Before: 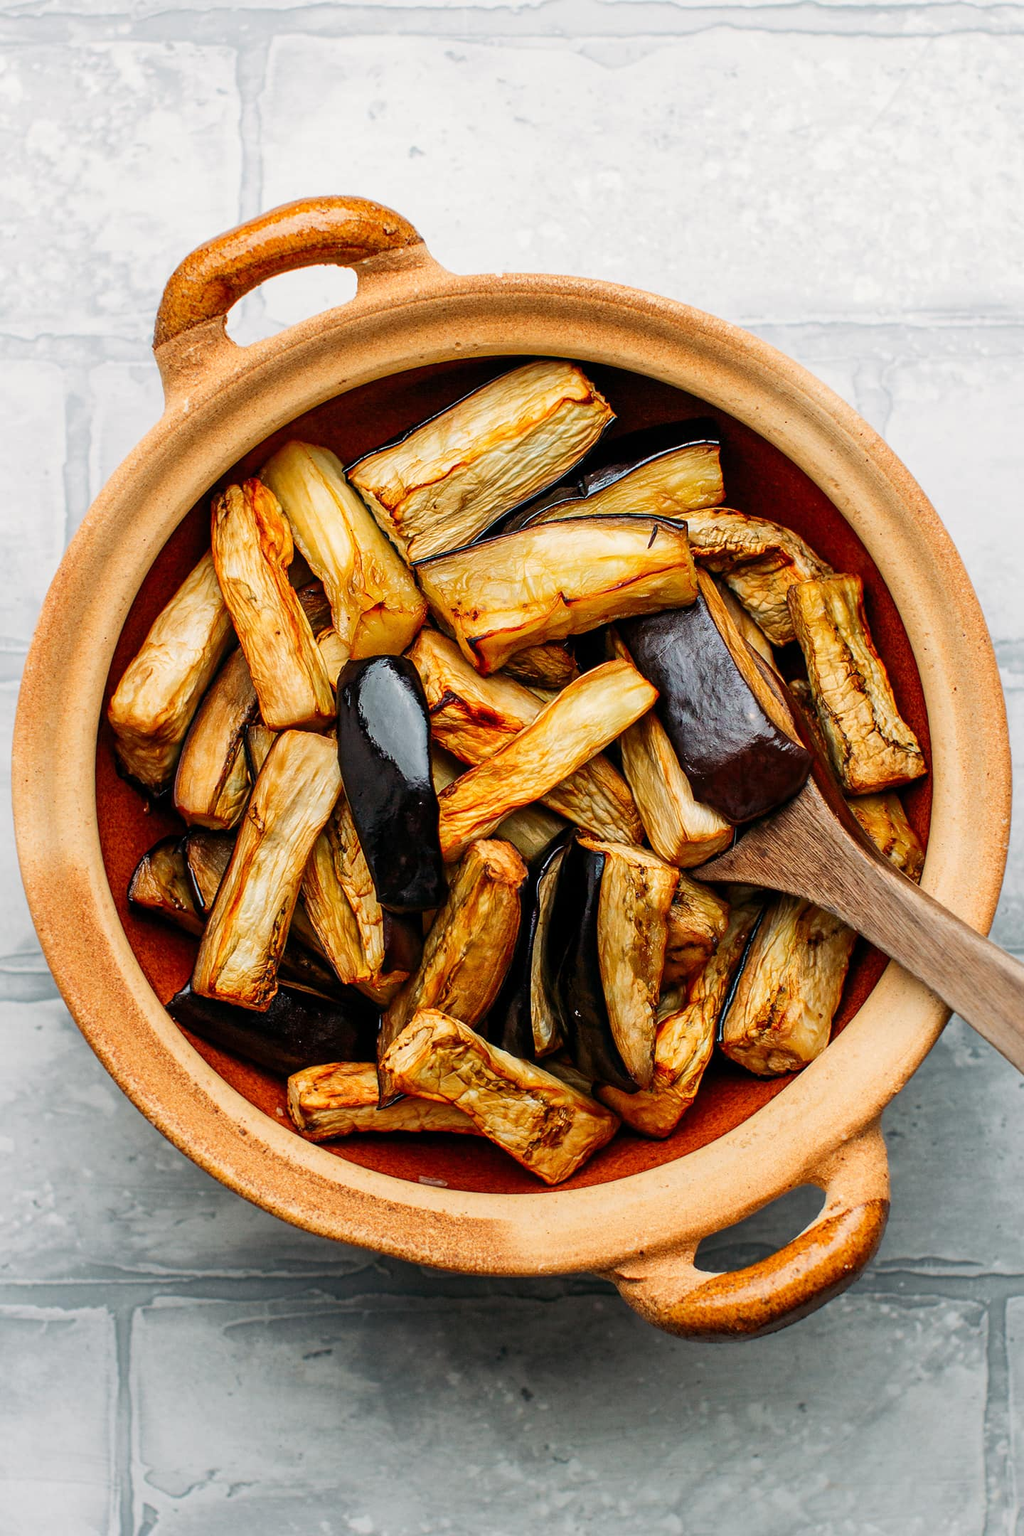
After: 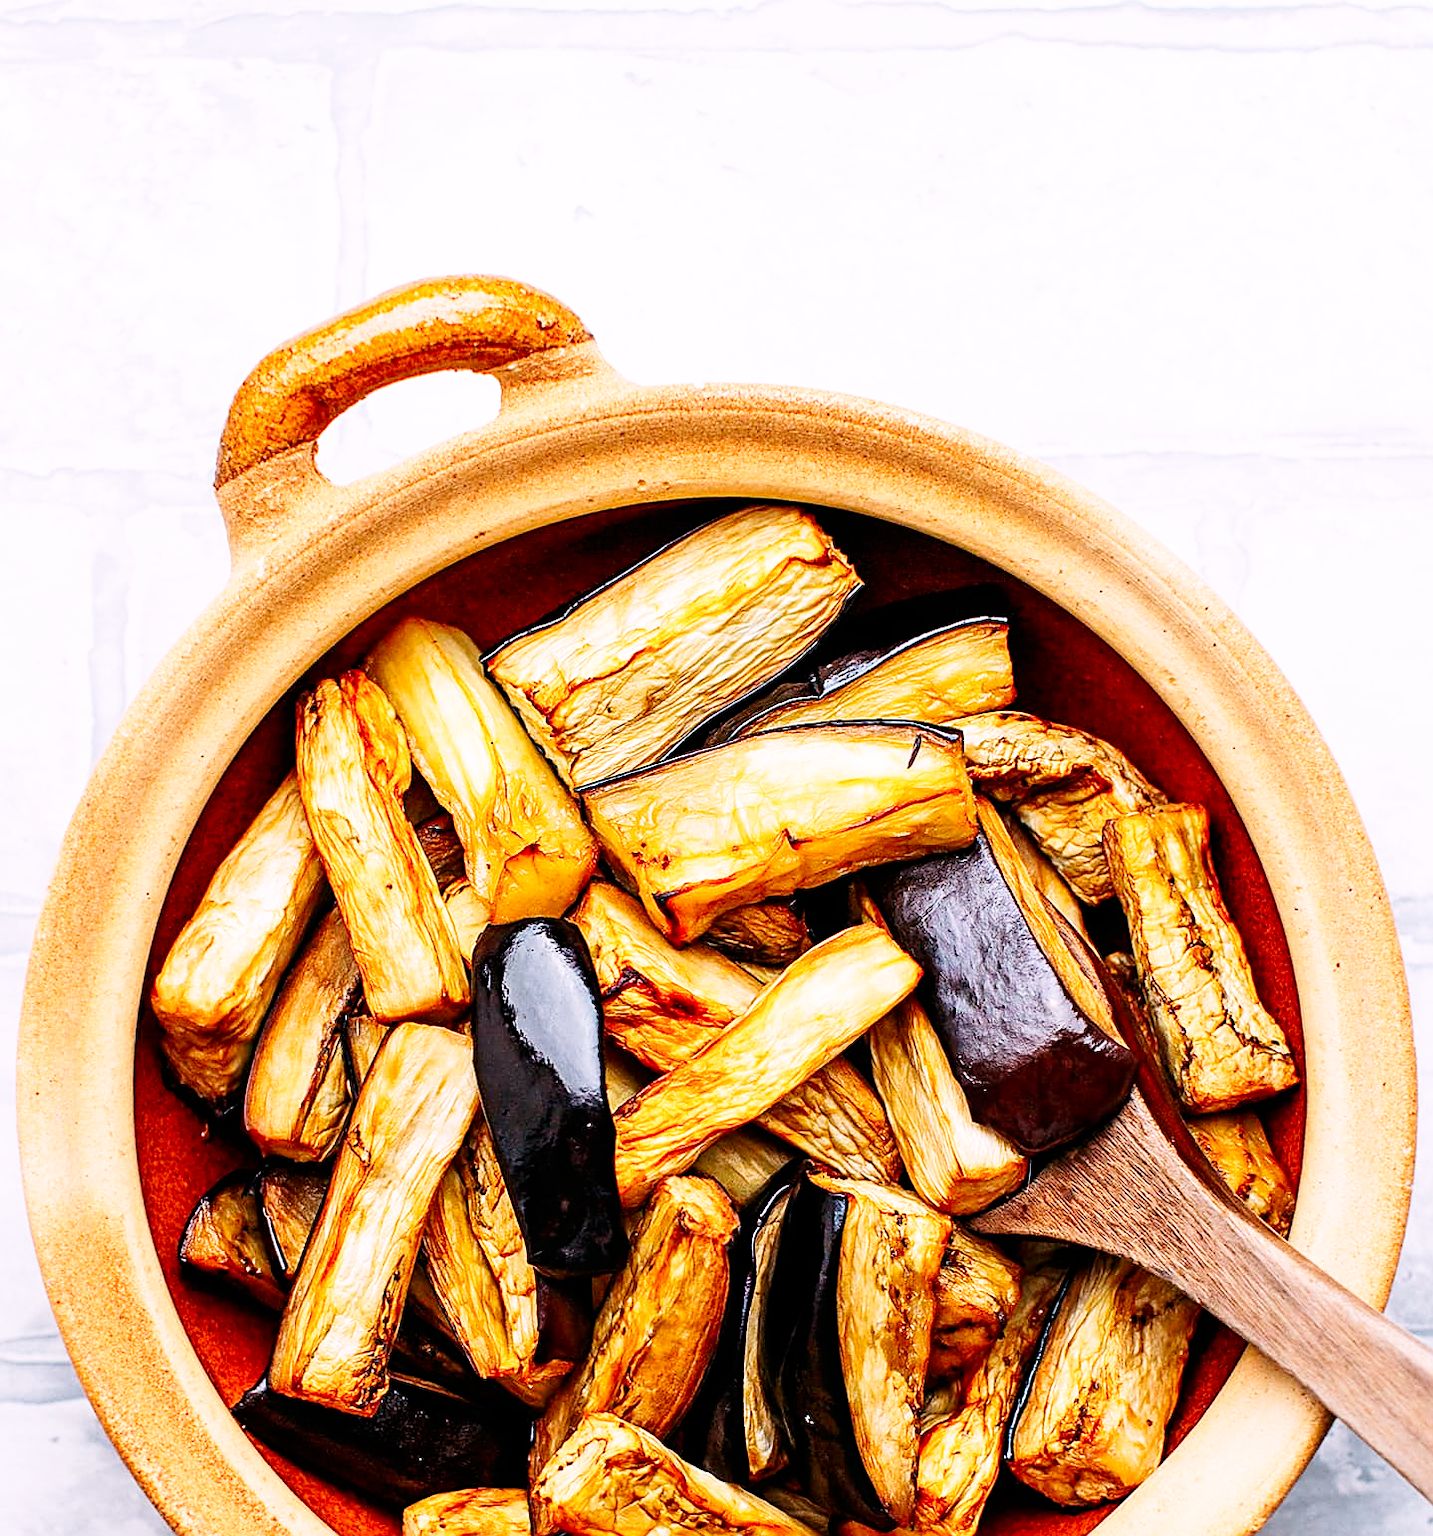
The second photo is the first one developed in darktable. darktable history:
base curve: curves: ch0 [(0, 0) (0.005, 0.002) (0.15, 0.3) (0.4, 0.7) (0.75, 0.95) (1, 1)], preserve colors none
sharpen: on, module defaults
white balance: red 1.066, blue 1.119
crop: bottom 28.576%
